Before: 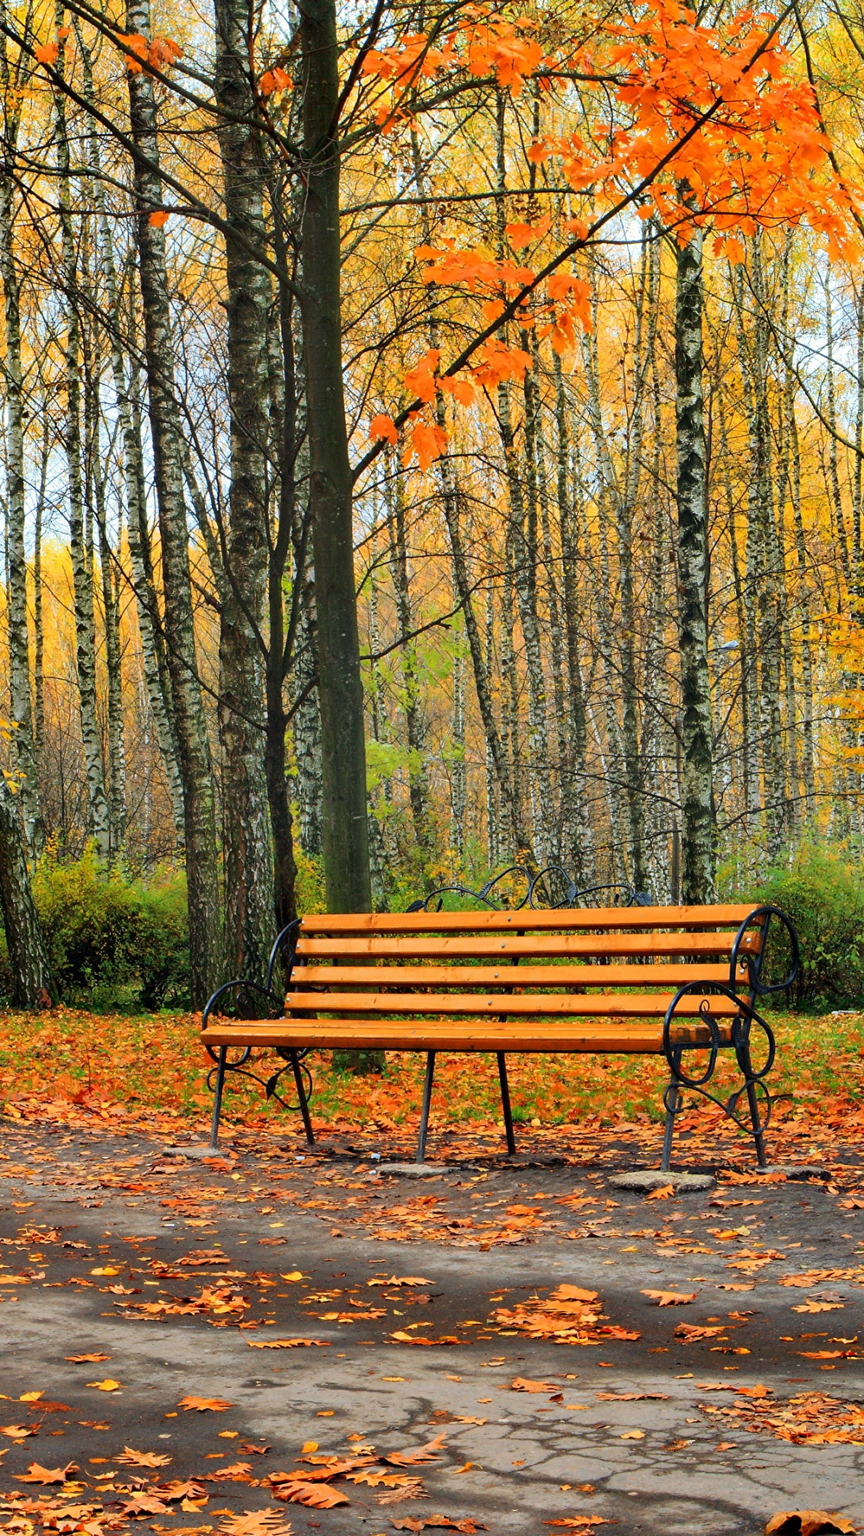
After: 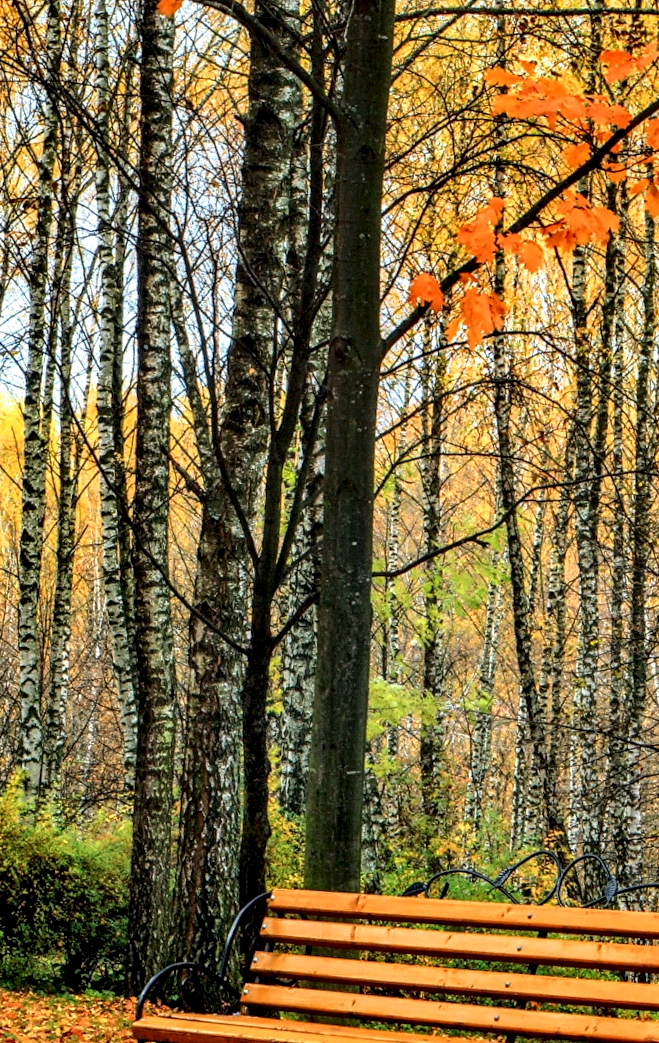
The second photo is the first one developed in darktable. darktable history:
crop and rotate: angle -4.99°, left 2.122%, top 6.945%, right 27.566%, bottom 30.519%
local contrast: highlights 19%, detail 186%
